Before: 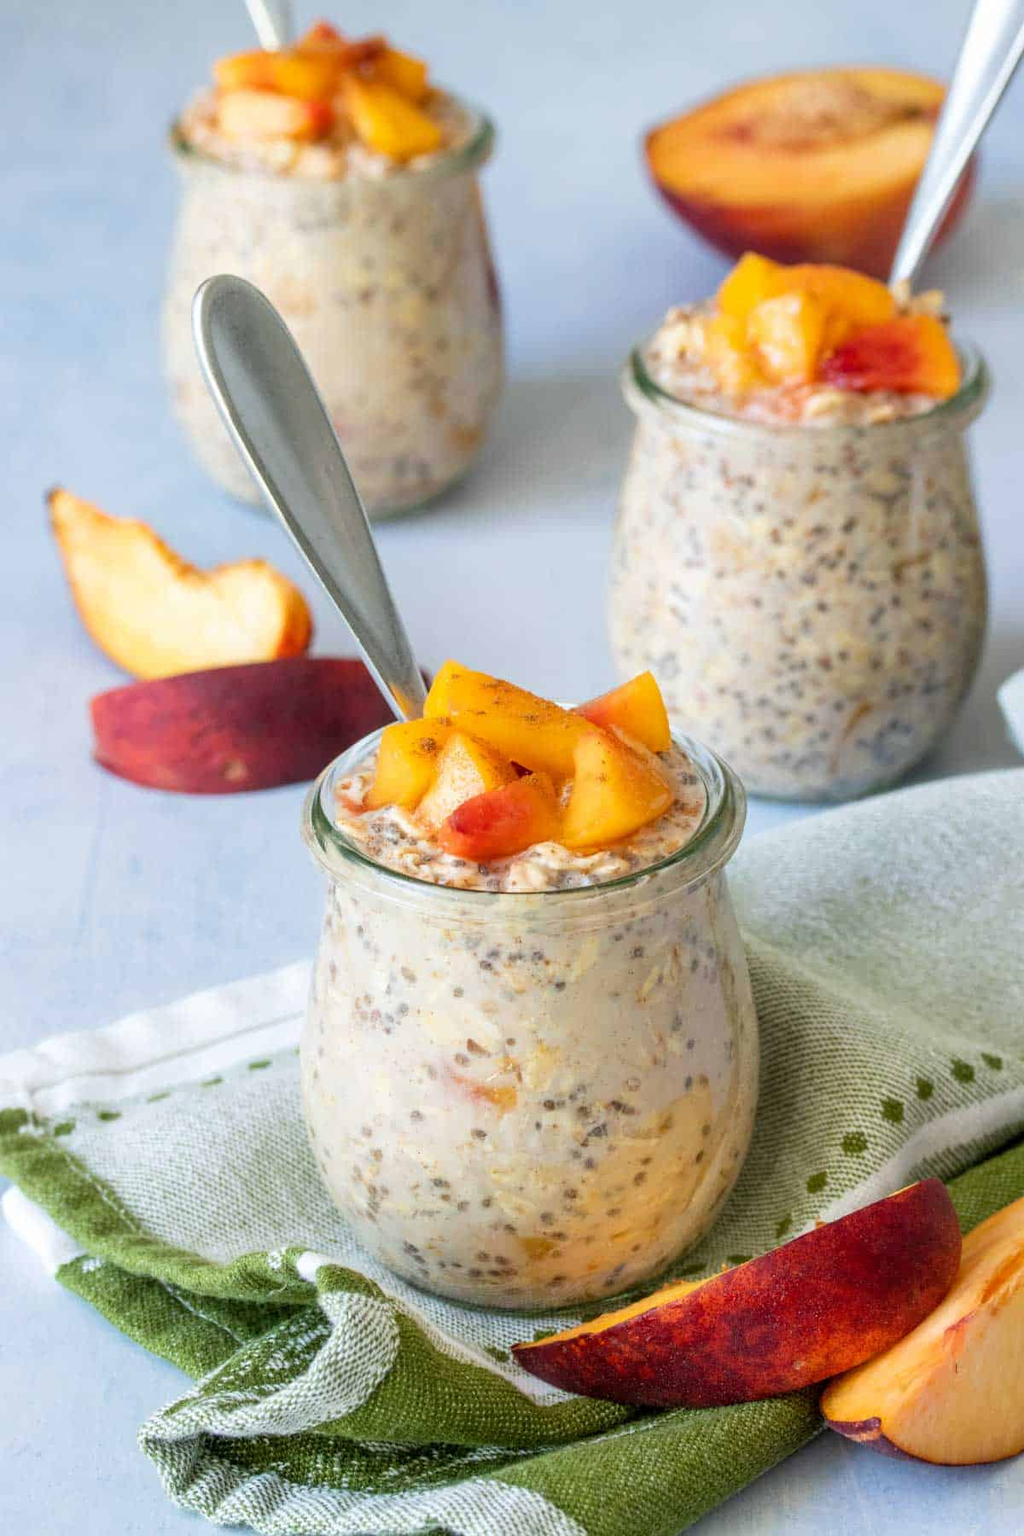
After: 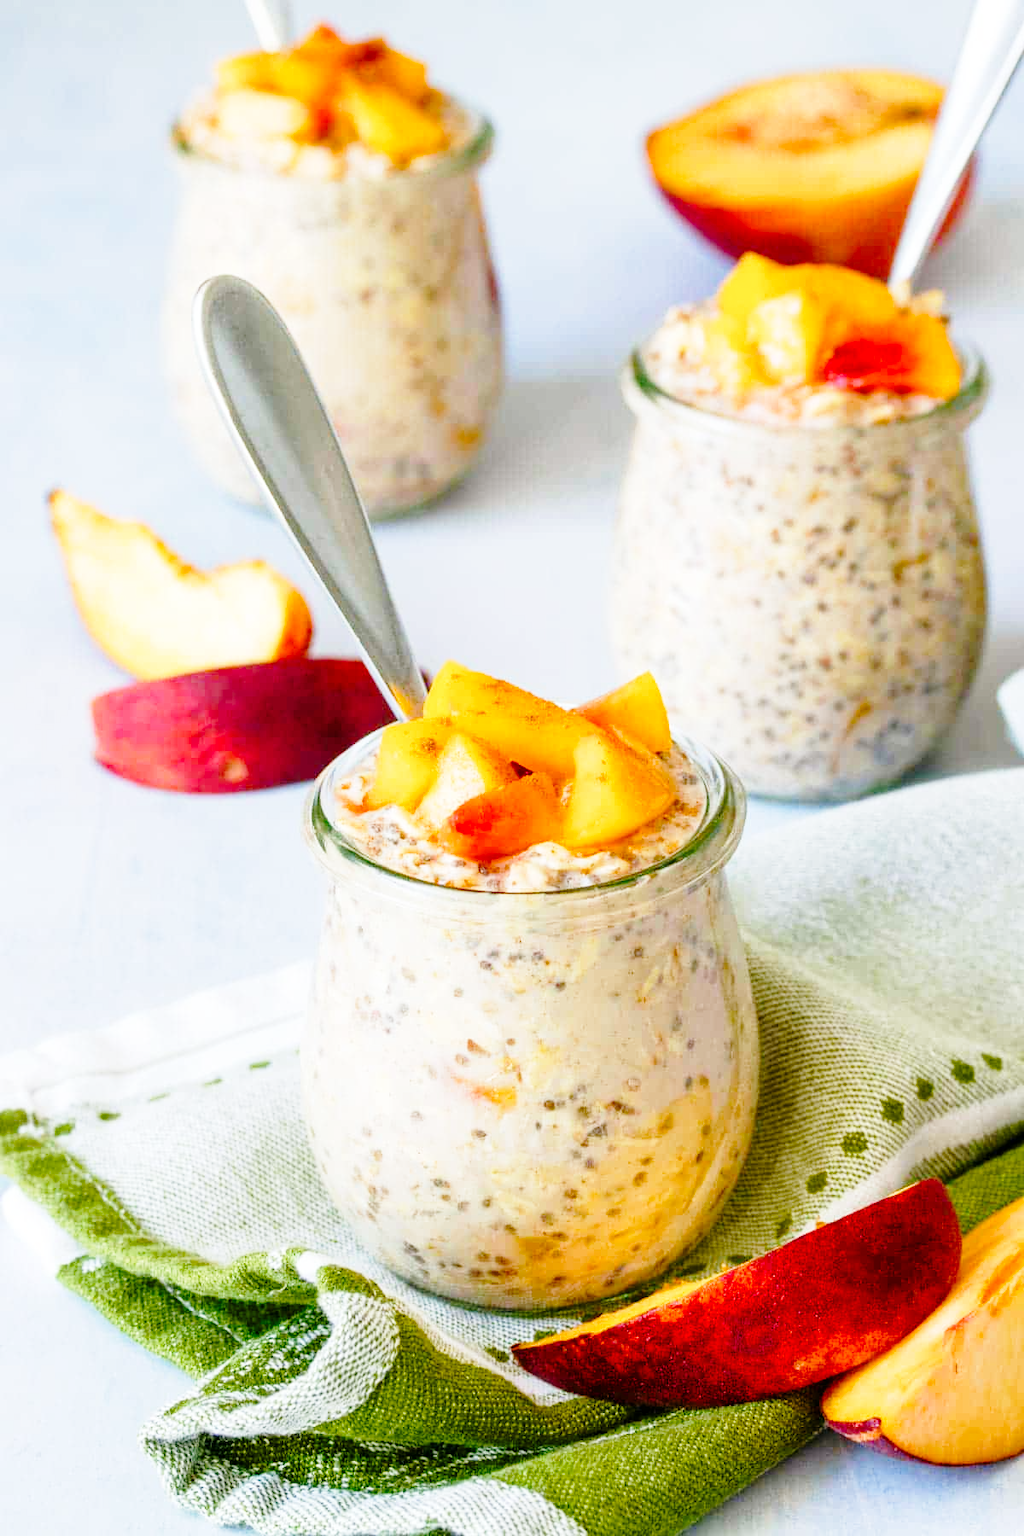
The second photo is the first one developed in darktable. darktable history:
base curve: curves: ch0 [(0, 0) (0.028, 0.03) (0.121, 0.232) (0.46, 0.748) (0.859, 0.968) (1, 1)], preserve colors none
color balance rgb: perceptual saturation grading › global saturation 20%, perceptual saturation grading › highlights -25%, perceptual saturation grading › shadows 50%
color balance: mode lift, gamma, gain (sRGB), lift [1, 0.99, 1.01, 0.992], gamma [1, 1.037, 0.974, 0.963]
